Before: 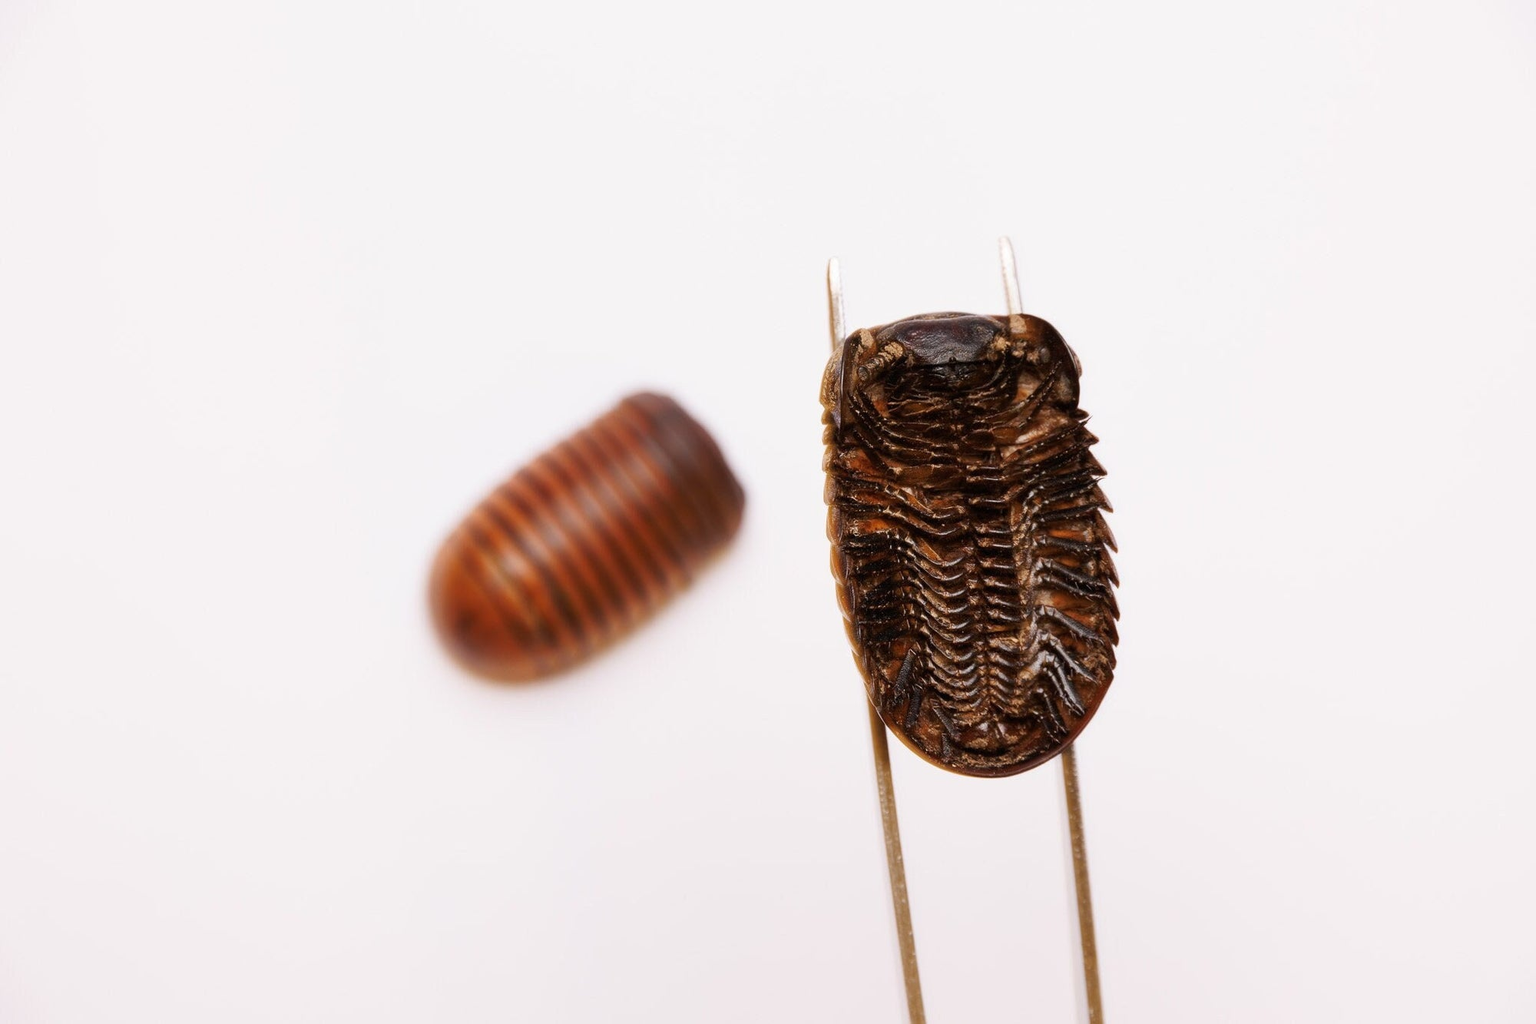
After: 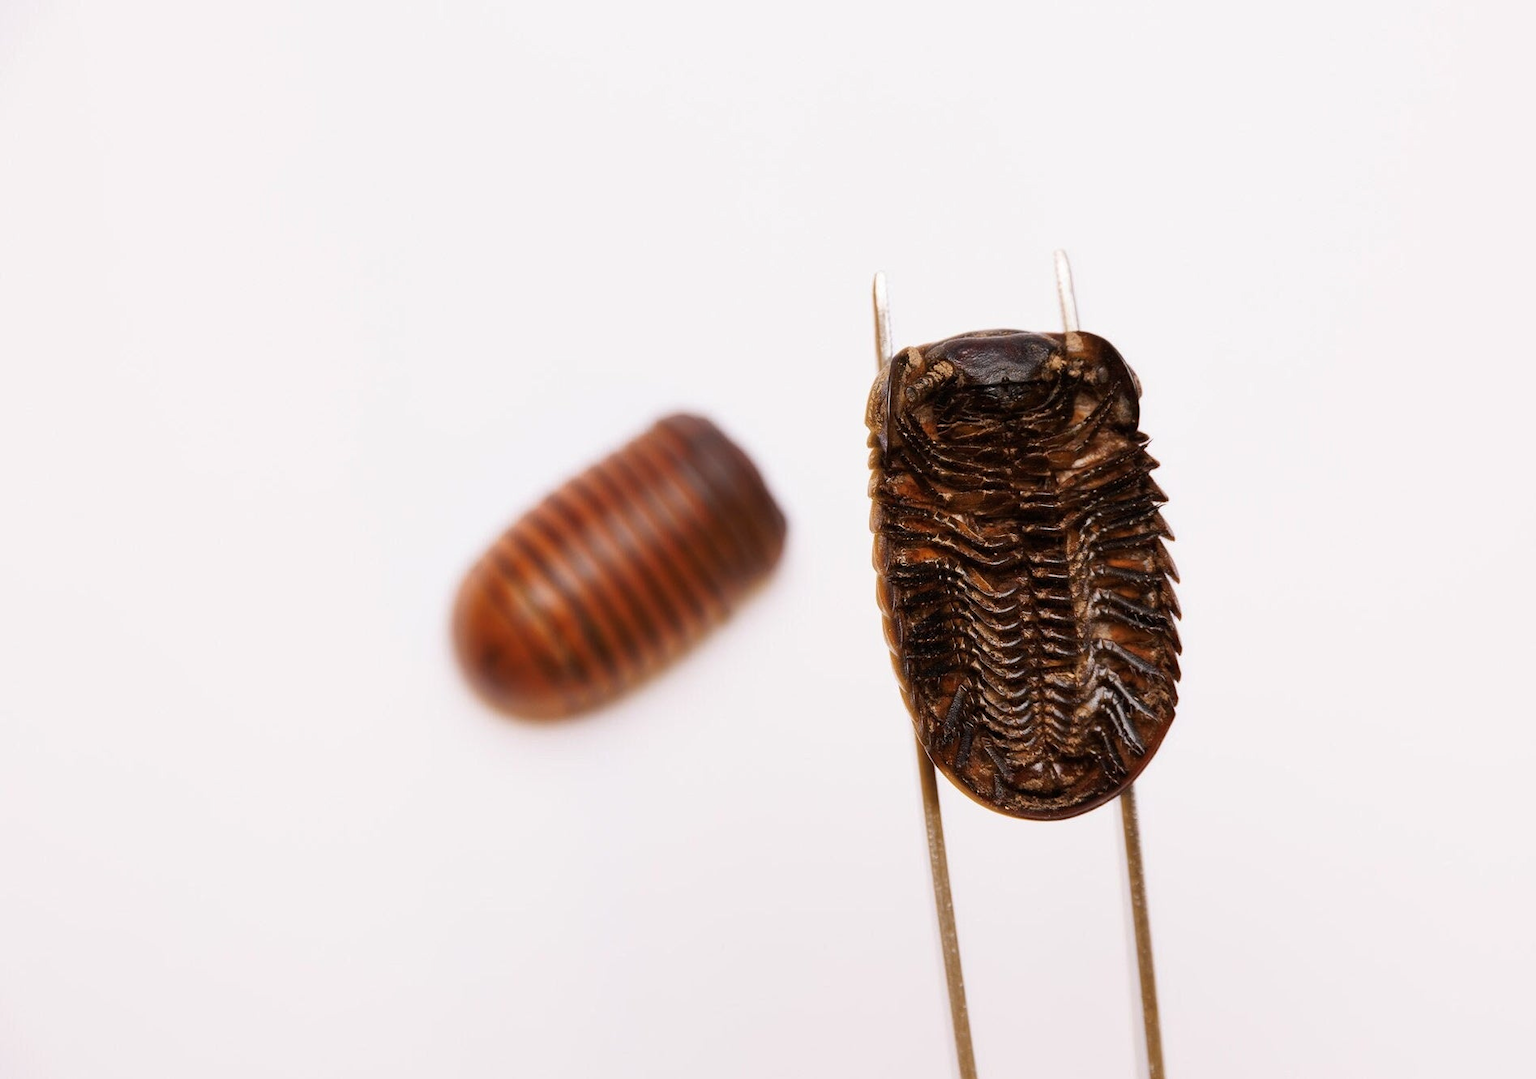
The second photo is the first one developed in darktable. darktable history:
base curve: curves: ch0 [(0, 0) (0.303, 0.277) (1, 1)], preserve colors none
crop and rotate: left 0%, right 5.242%
